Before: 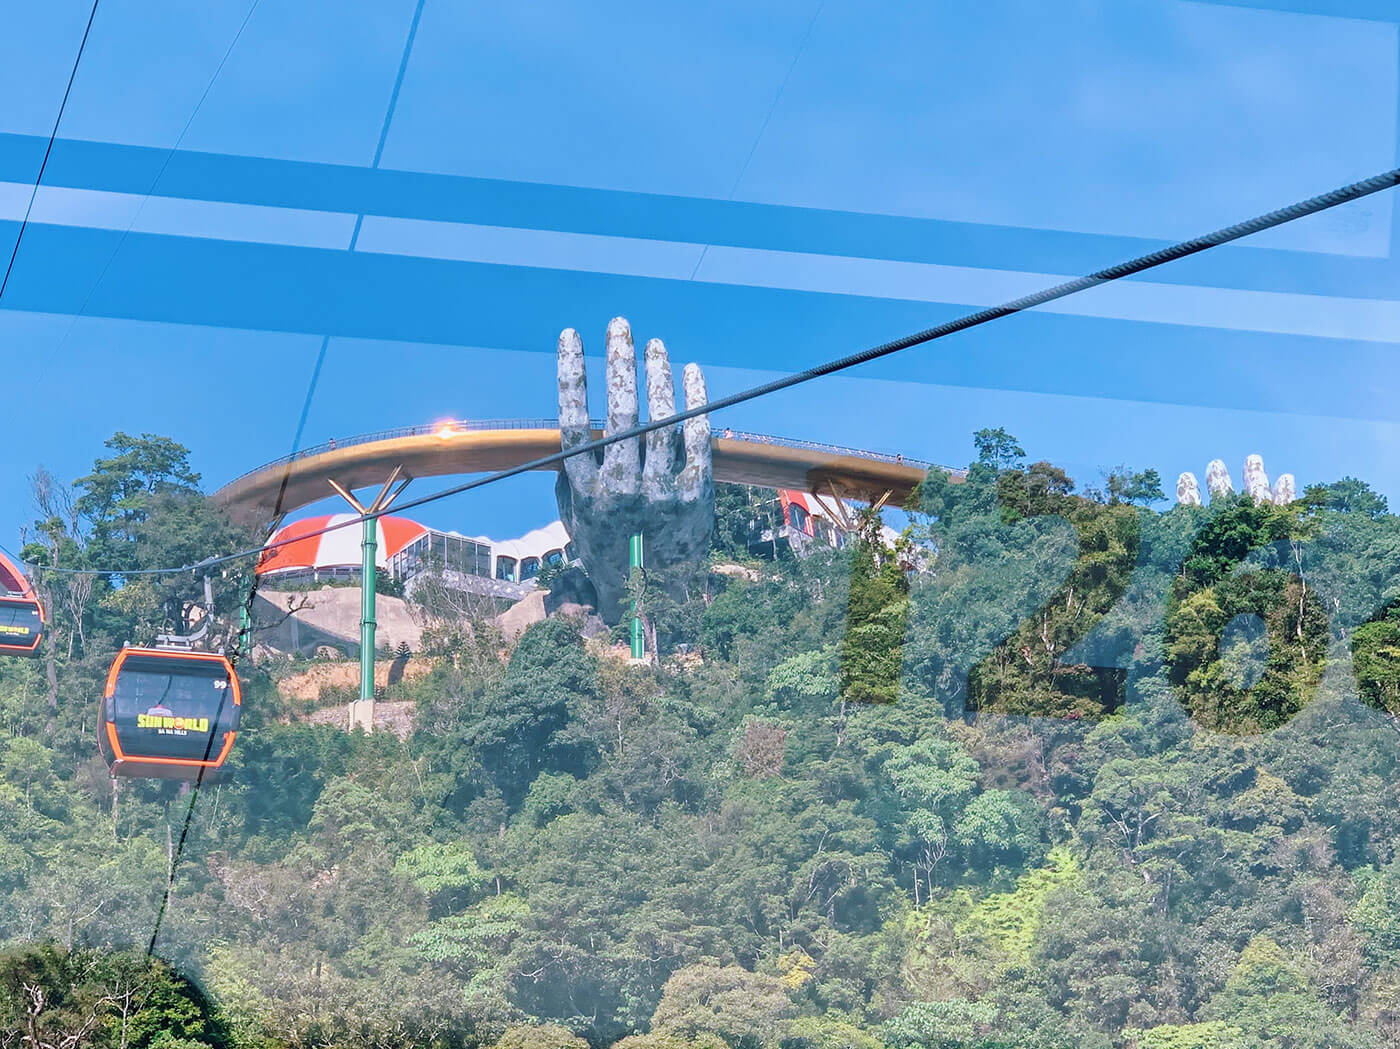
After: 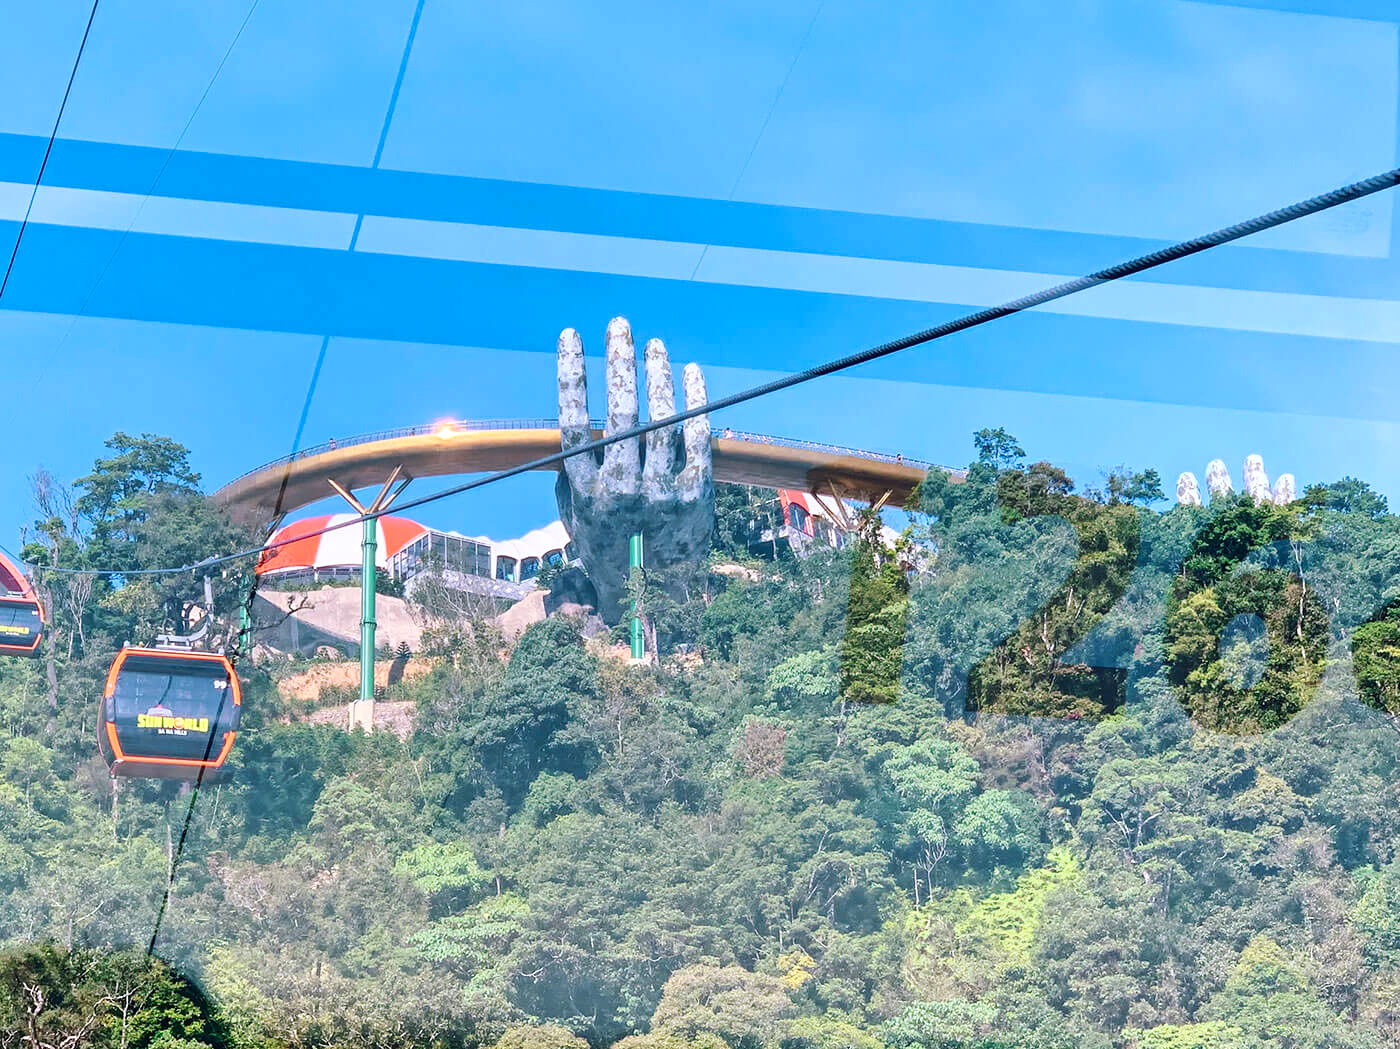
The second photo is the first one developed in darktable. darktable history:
exposure: exposure 0.197 EV, compensate highlight preservation false
contrast brightness saturation: contrast 0.154, brightness -0.006, saturation 0.101
